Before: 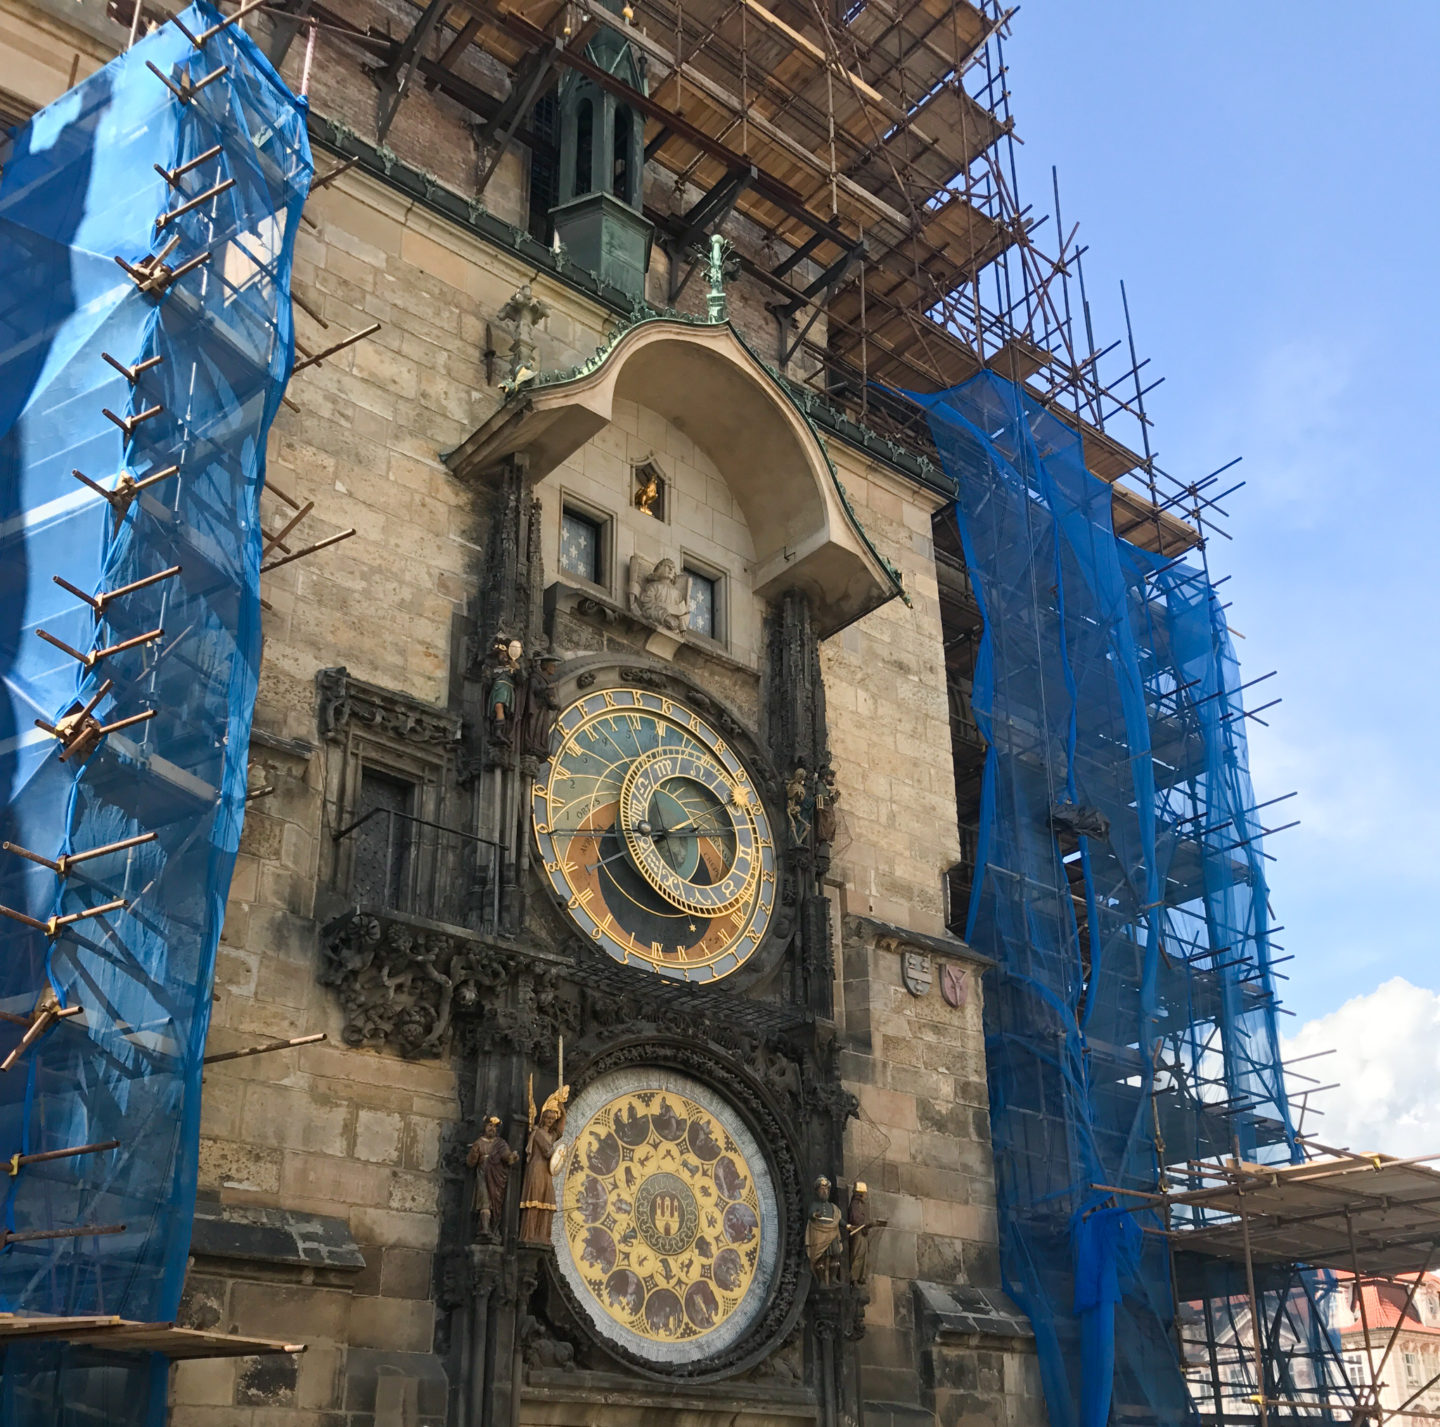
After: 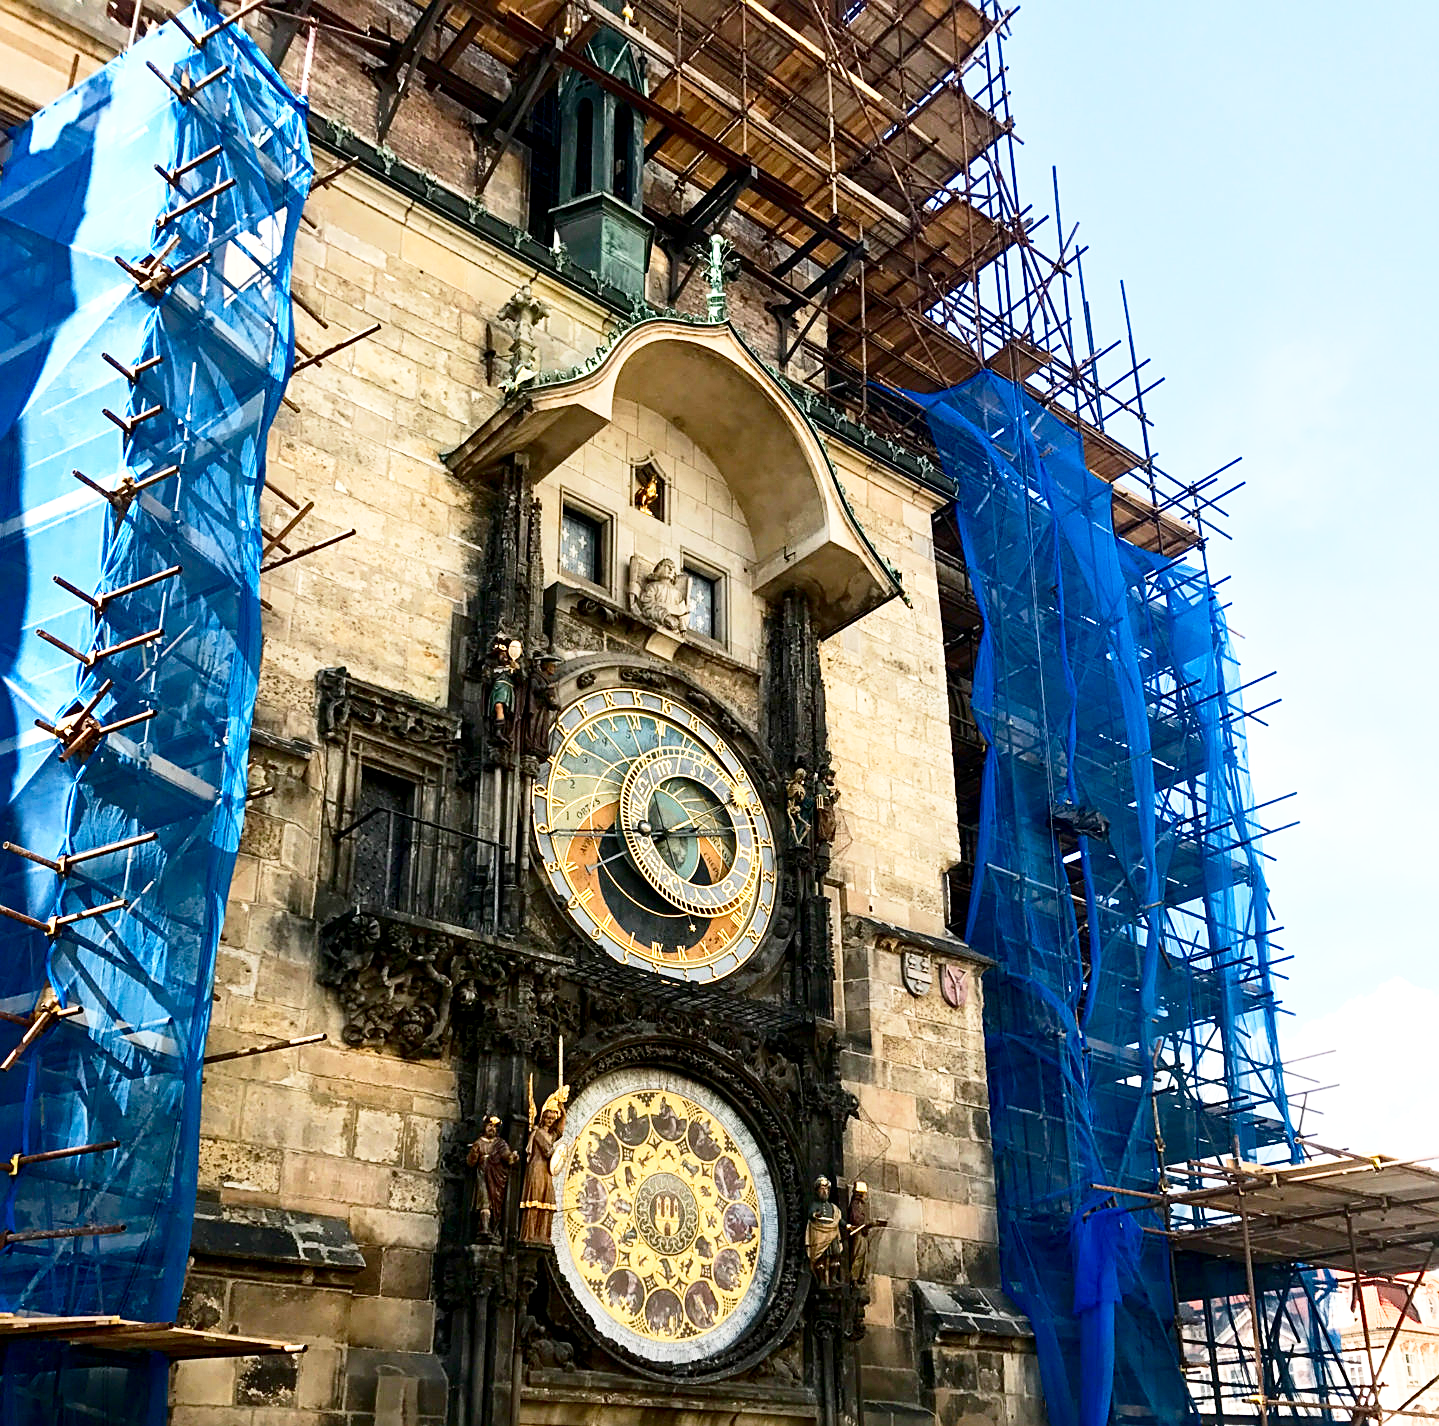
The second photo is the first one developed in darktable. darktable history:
exposure: exposure -0.242 EV, compensate highlight preservation false
contrast brightness saturation: contrast 0.21, brightness -0.11, saturation 0.21
sharpen: on, module defaults
local contrast: highlights 100%, shadows 100%, detail 120%, midtone range 0.2
tone equalizer: on, module defaults
base curve: curves: ch0 [(0, 0) (0.012, 0.01) (0.073, 0.168) (0.31, 0.711) (0.645, 0.957) (1, 1)], preserve colors none
